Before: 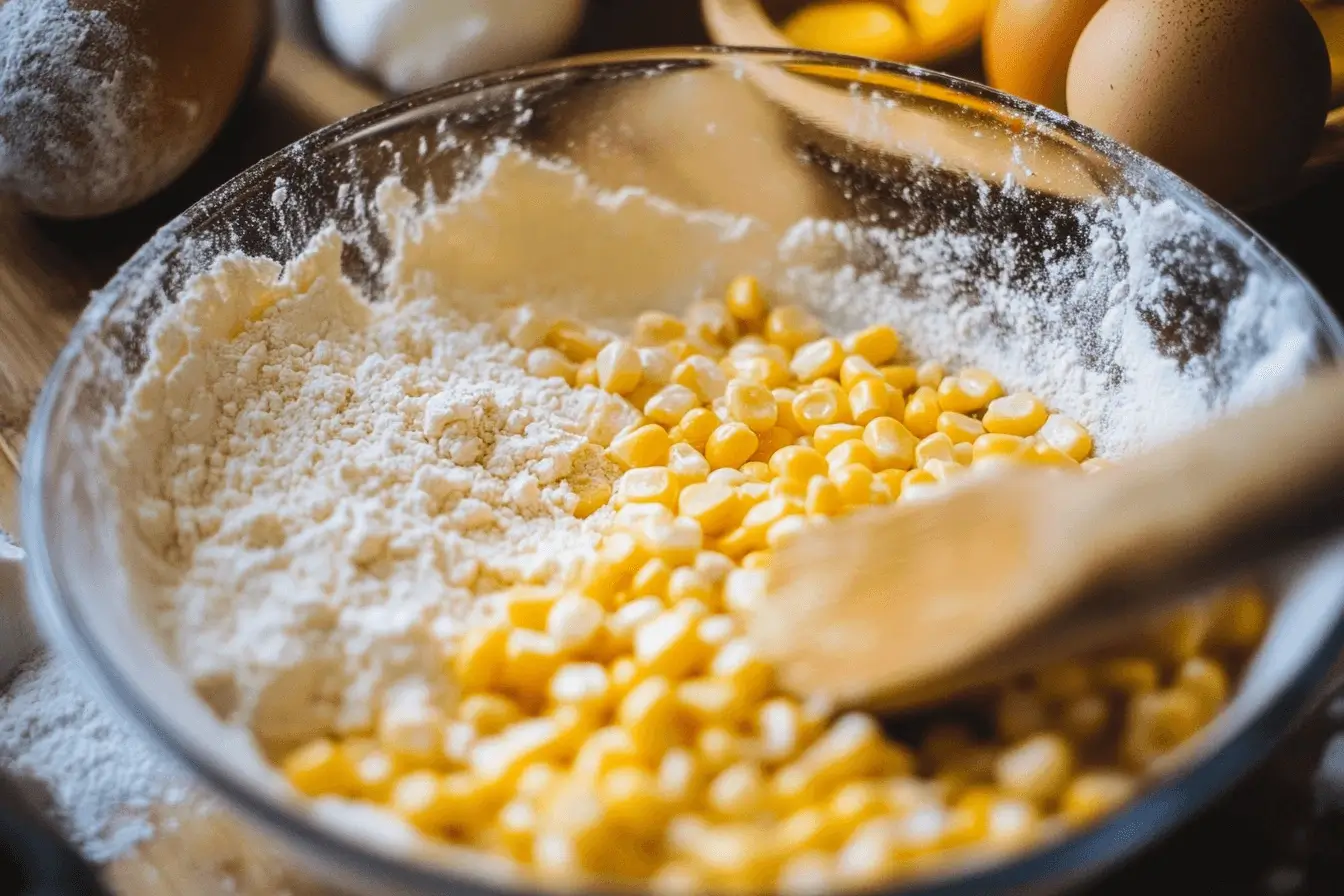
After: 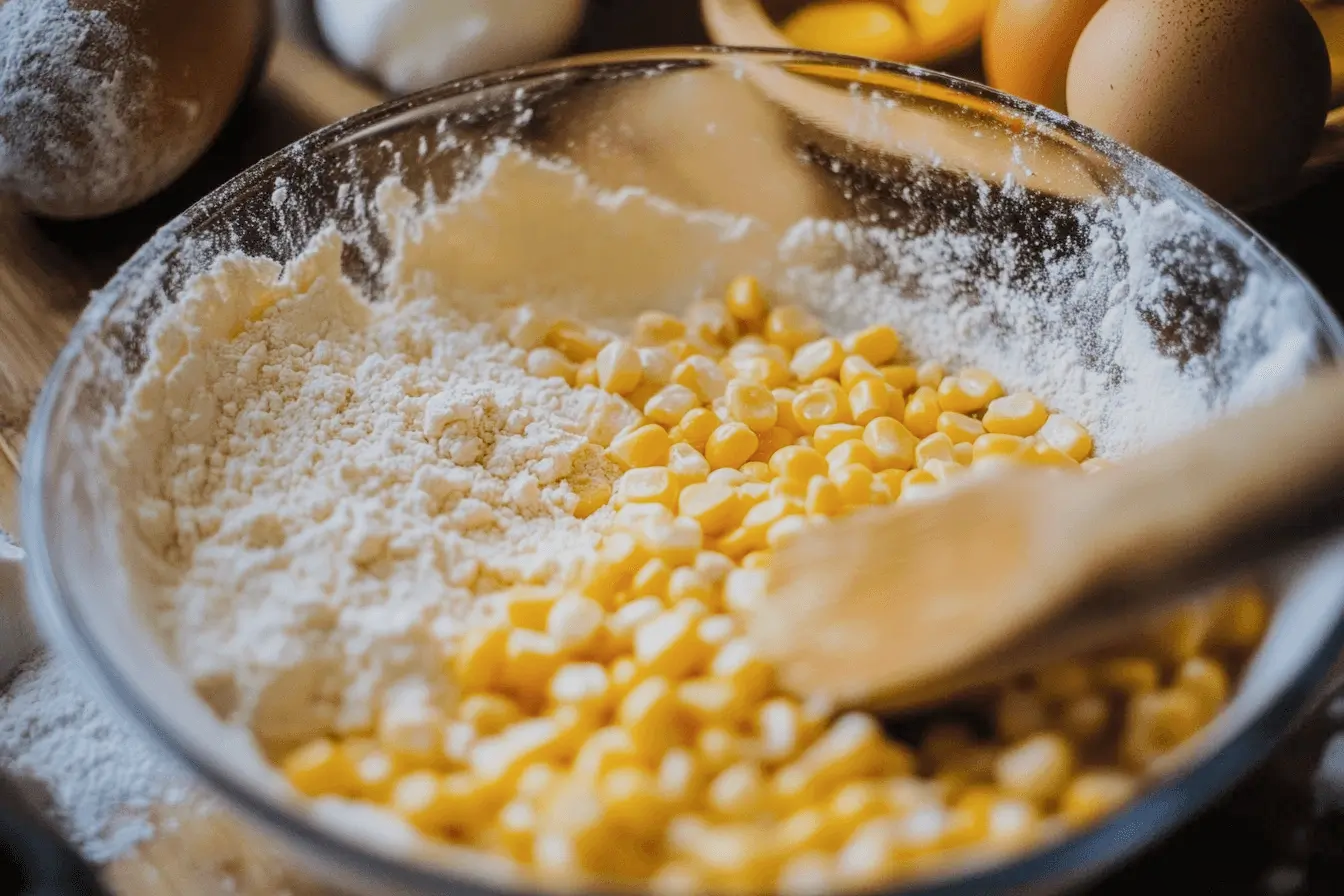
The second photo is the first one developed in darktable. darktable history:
local contrast: highlights 105%, shadows 99%, detail 119%, midtone range 0.2
filmic rgb: black relative exposure -16 EV, white relative exposure 4.03 EV, target black luminance 0%, hardness 7.64, latitude 72.88%, contrast 0.896, highlights saturation mix 10.96%, shadows ↔ highlights balance -0.383%
